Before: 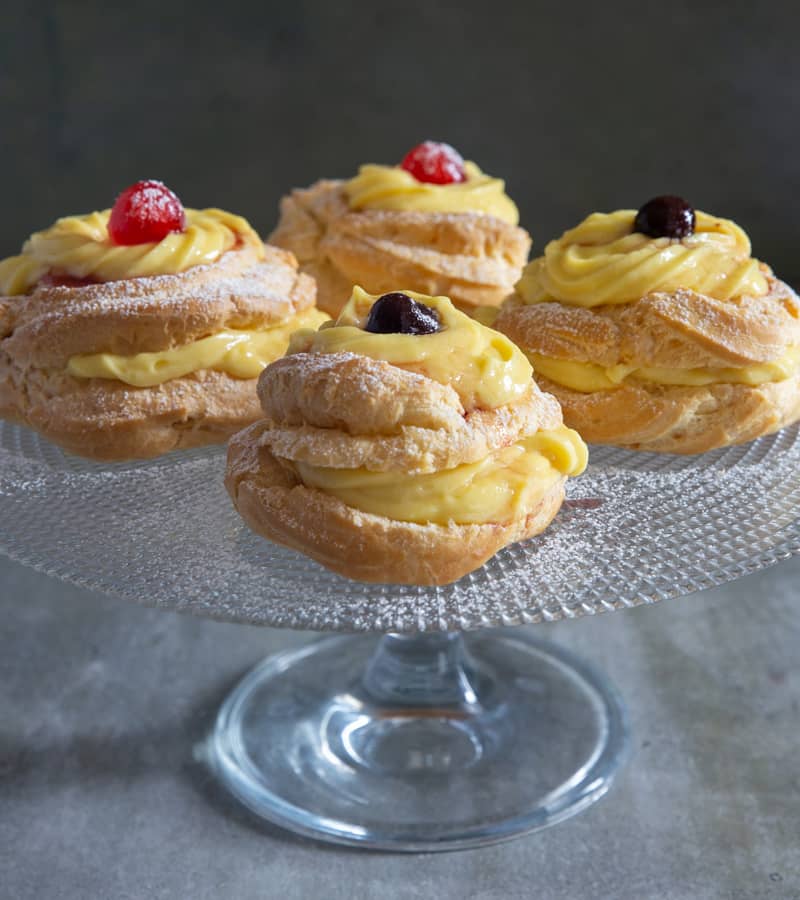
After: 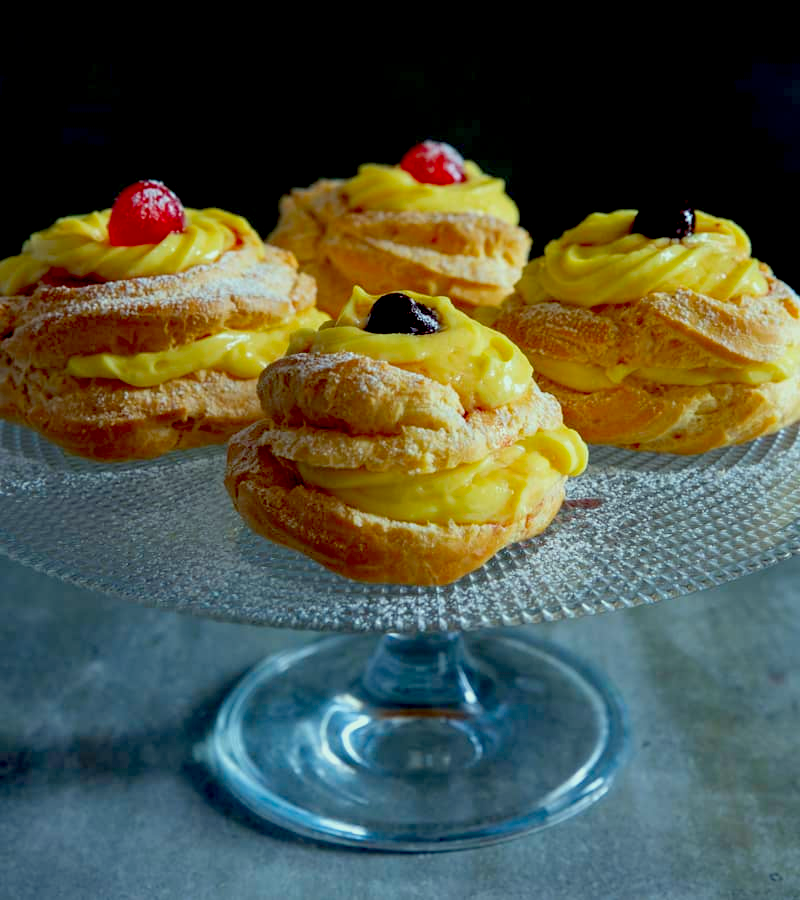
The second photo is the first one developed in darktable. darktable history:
exposure: black level correction 0.045, exposure -0.23 EV, compensate highlight preservation false
color correction: highlights a* -7.56, highlights b* 1.33, shadows a* -3.89, saturation 1.38
